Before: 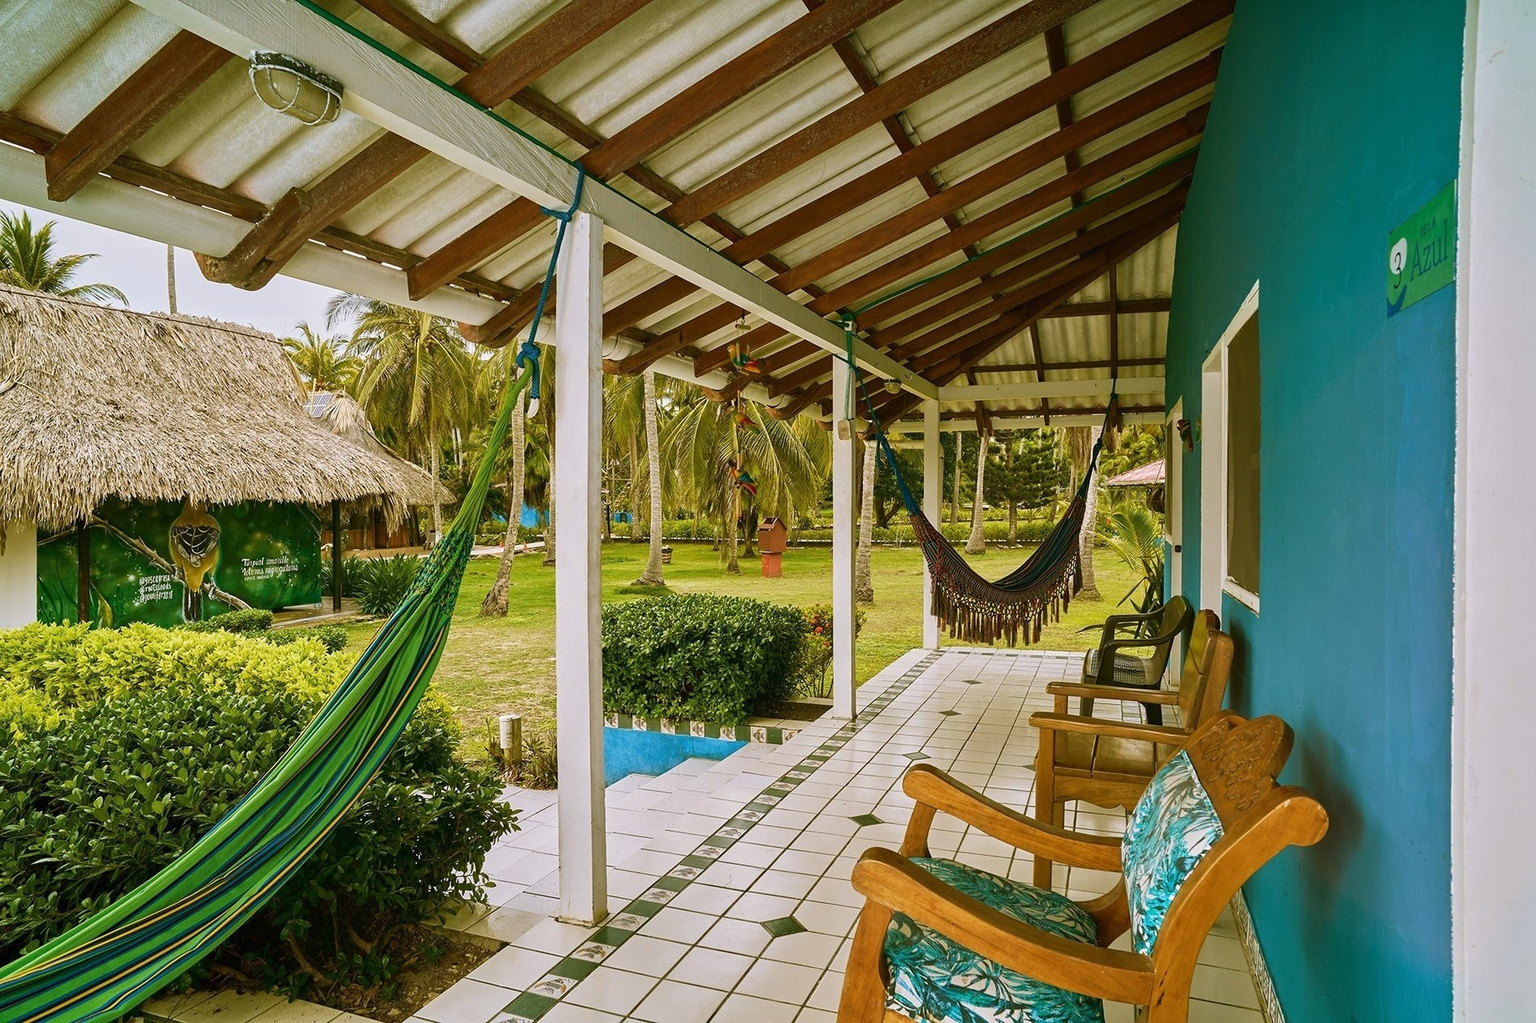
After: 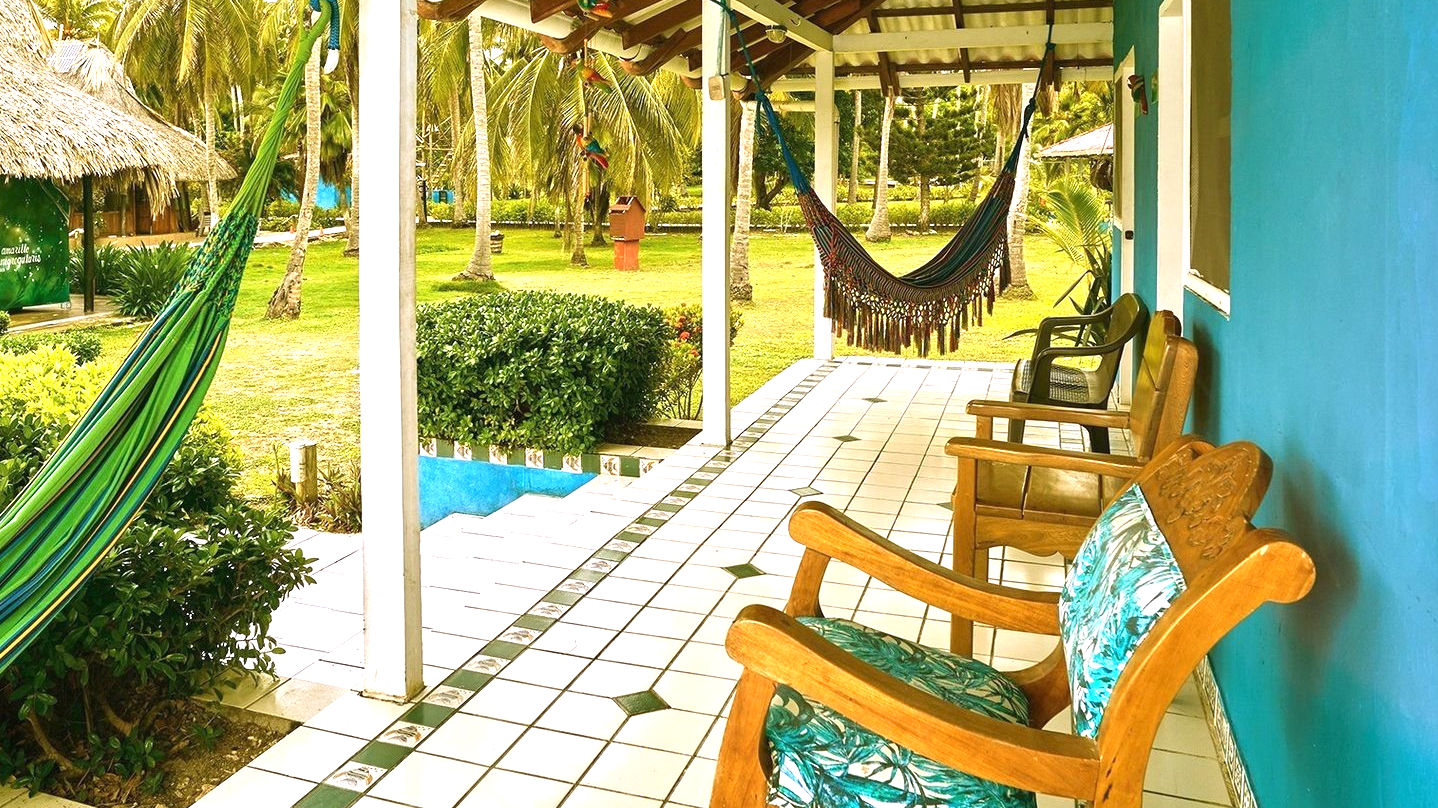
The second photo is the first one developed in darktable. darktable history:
crop and rotate: left 17.299%, top 35.115%, right 7.015%, bottom 1.024%
exposure: black level correction 0, exposure 1.1 EV, compensate highlight preservation false
white balance: red 1, blue 1
